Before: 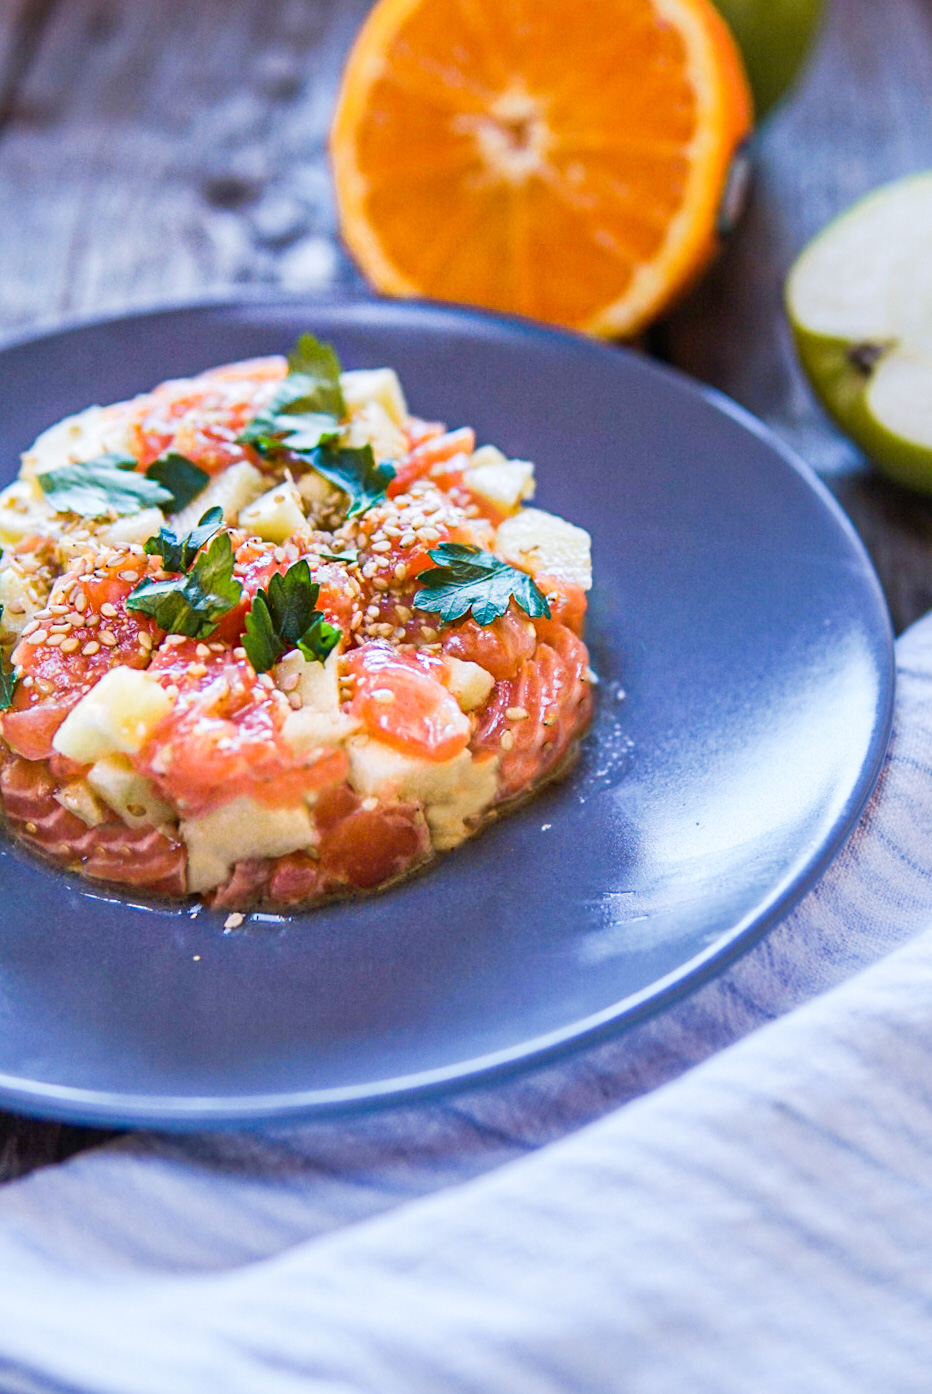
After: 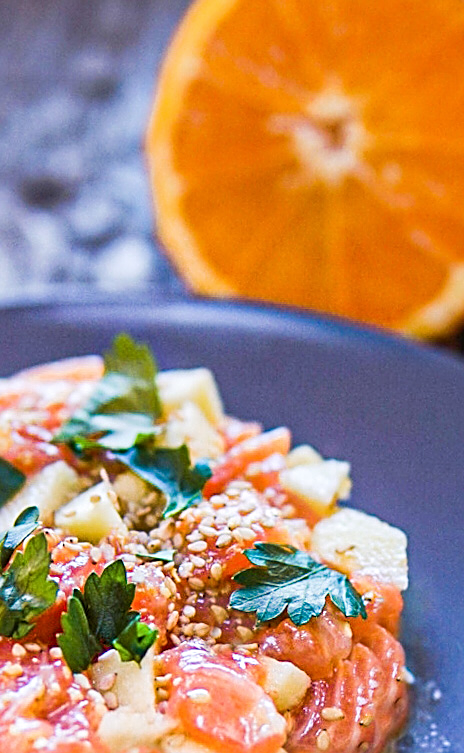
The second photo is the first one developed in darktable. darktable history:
sharpen: on, module defaults
tone equalizer: edges refinement/feathering 500, mask exposure compensation -1.57 EV, preserve details no
crop: left 19.763%, right 30.379%, bottom 45.961%
